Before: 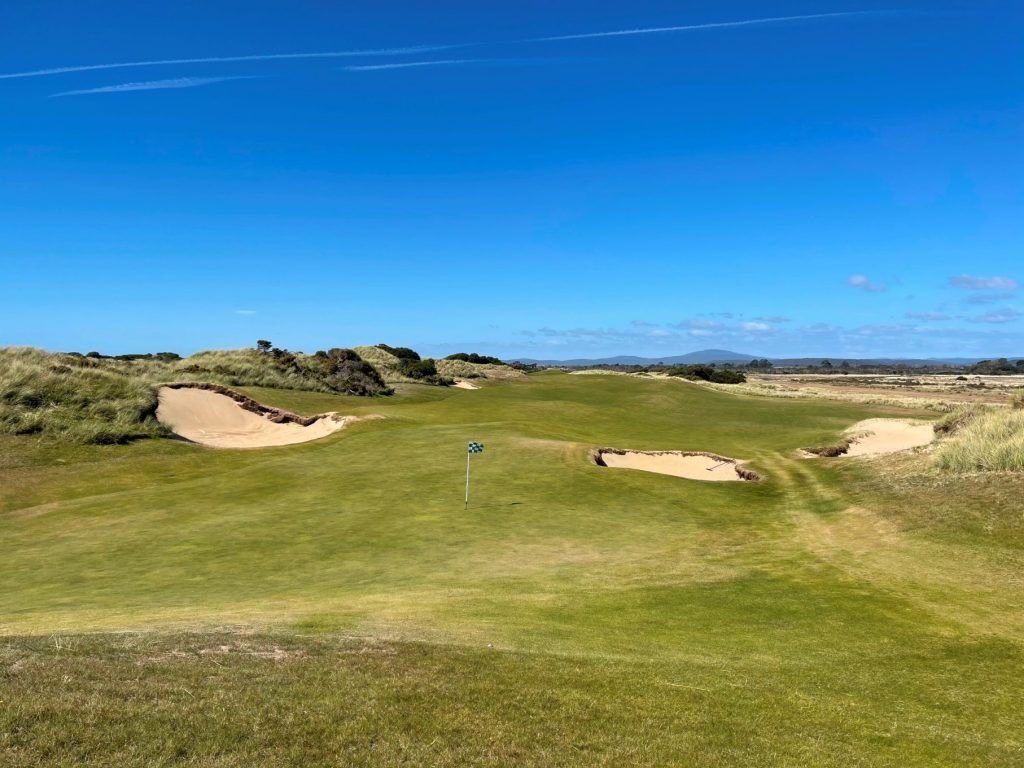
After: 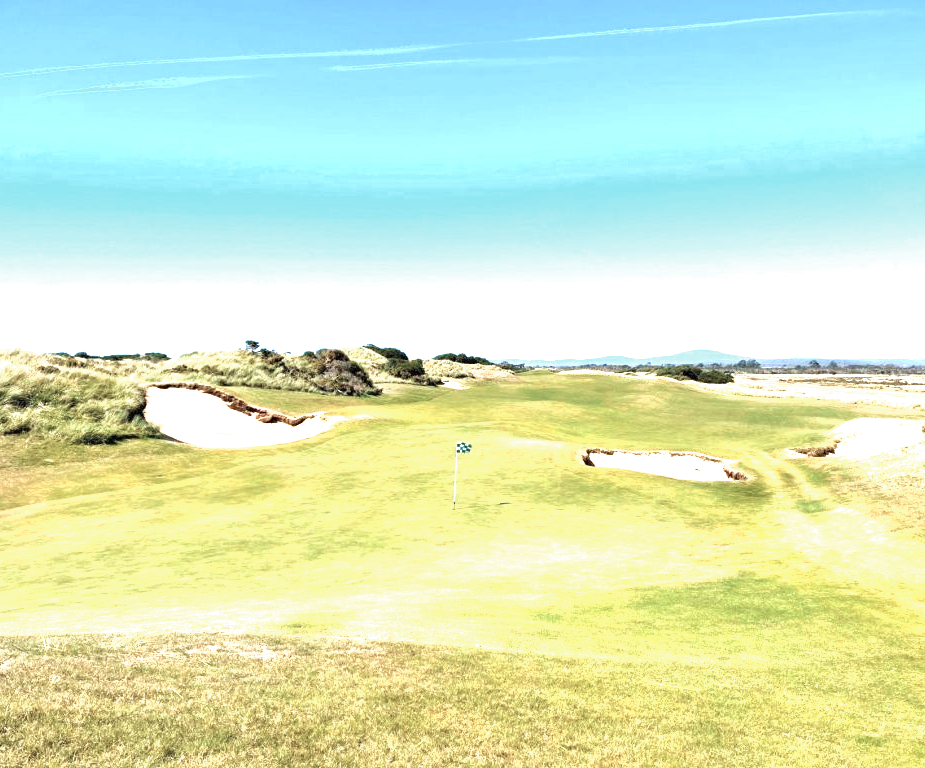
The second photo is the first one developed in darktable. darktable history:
crop and rotate: left 1.187%, right 8.431%
velvia: on, module defaults
exposure: exposure 1.998 EV, compensate highlight preservation false
color zones: curves: ch0 [(0, 0.5) (0.125, 0.4) (0.25, 0.5) (0.375, 0.4) (0.5, 0.4) (0.625, 0.6) (0.75, 0.6) (0.875, 0.5)]; ch1 [(0, 0.35) (0.125, 0.45) (0.25, 0.35) (0.375, 0.35) (0.5, 0.35) (0.625, 0.35) (0.75, 0.45) (0.875, 0.35)]; ch2 [(0, 0.6) (0.125, 0.5) (0.25, 0.5) (0.375, 0.6) (0.5, 0.6) (0.625, 0.5) (0.75, 0.5) (0.875, 0.5)]
